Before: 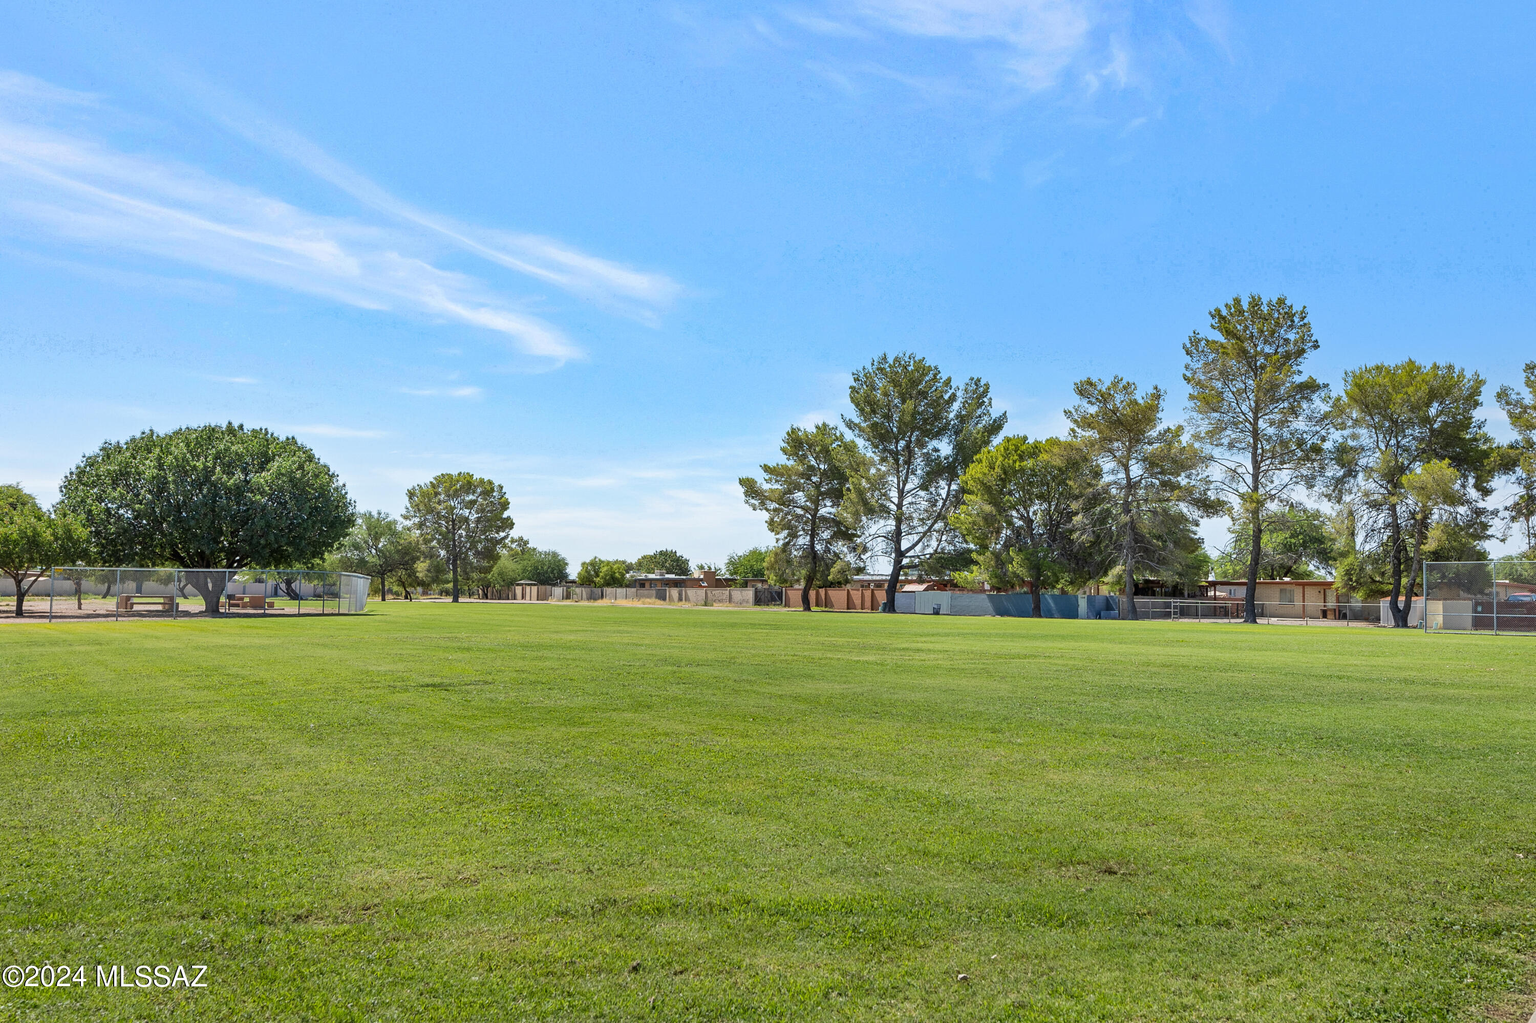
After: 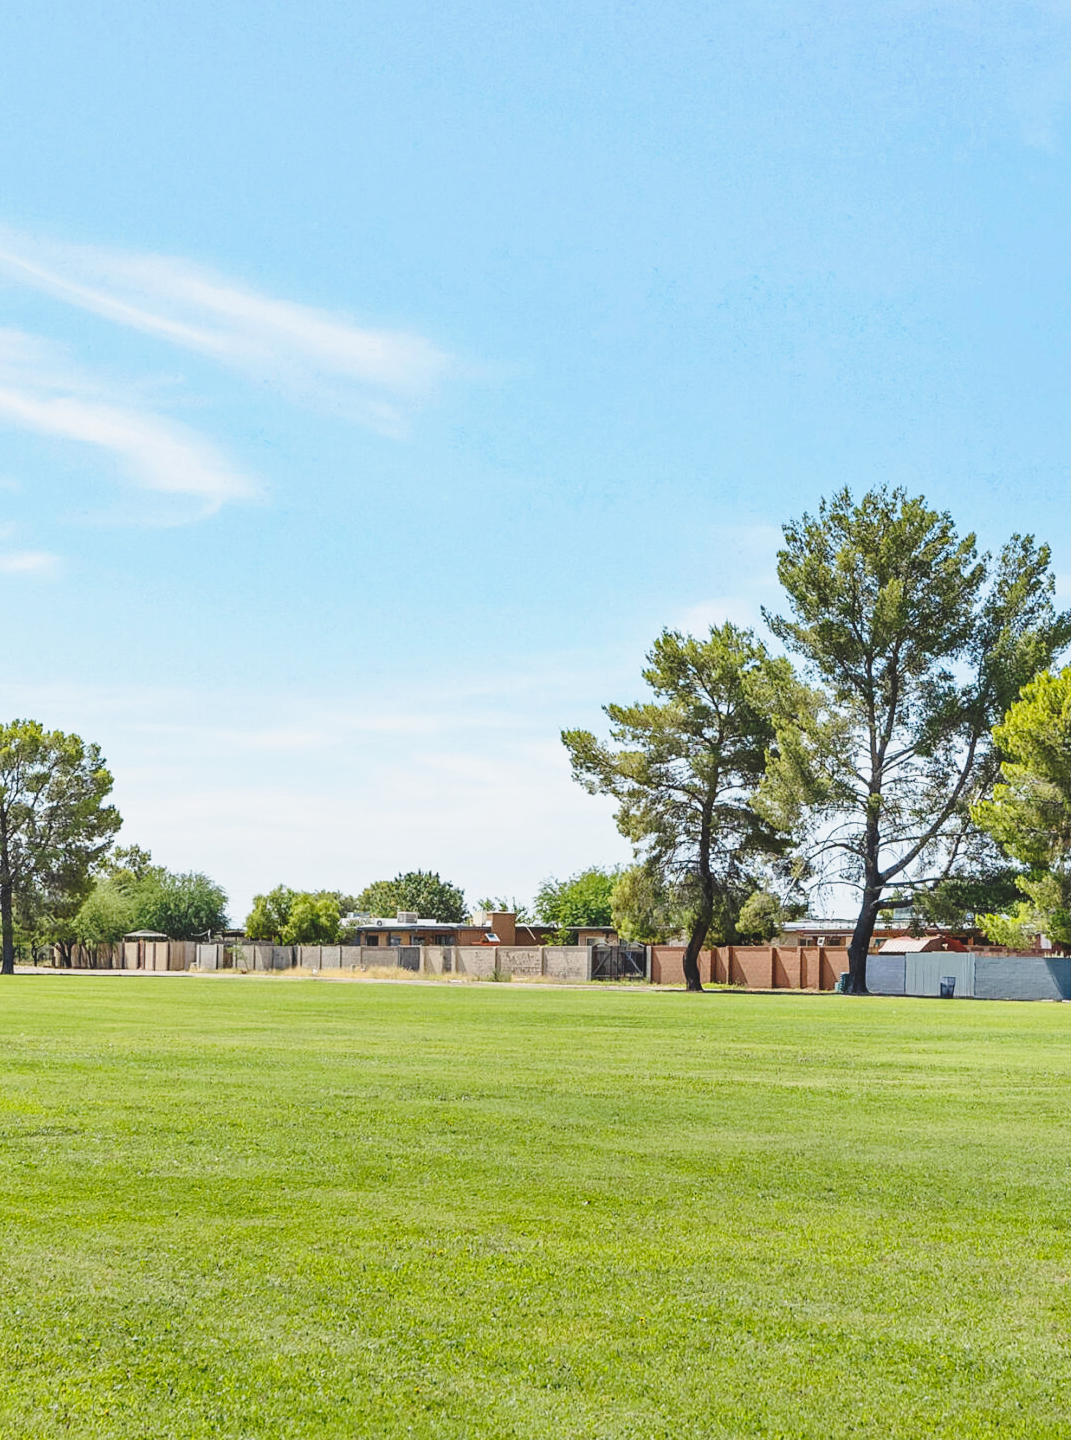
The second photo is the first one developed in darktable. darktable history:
exposure: black level correction -0.015, exposure -0.526 EV, compensate highlight preservation false
base curve: curves: ch0 [(0, 0) (0.032, 0.037) (0.105, 0.228) (0.435, 0.76) (0.856, 0.983) (1, 1)], preserve colors none
crop and rotate: left 29.429%, top 10.181%, right 34.86%, bottom 17.757%
